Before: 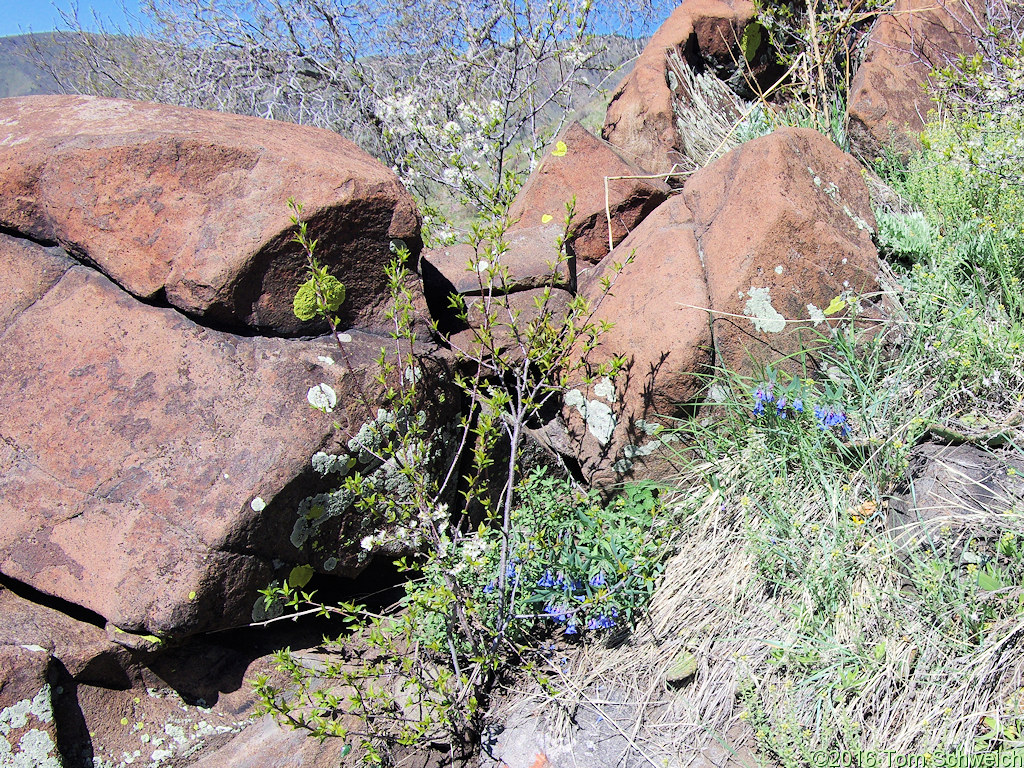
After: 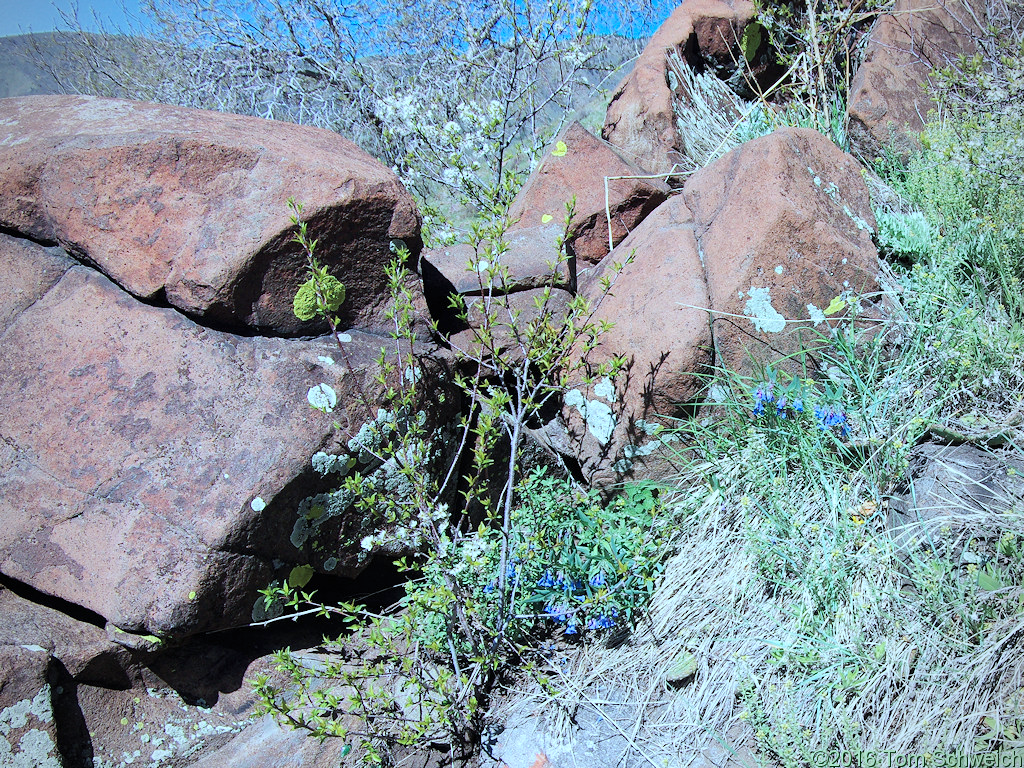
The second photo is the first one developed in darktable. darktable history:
color correction: highlights a* -10.69, highlights b* -19.19
vignetting: fall-off radius 60.92%
white balance: emerald 1
